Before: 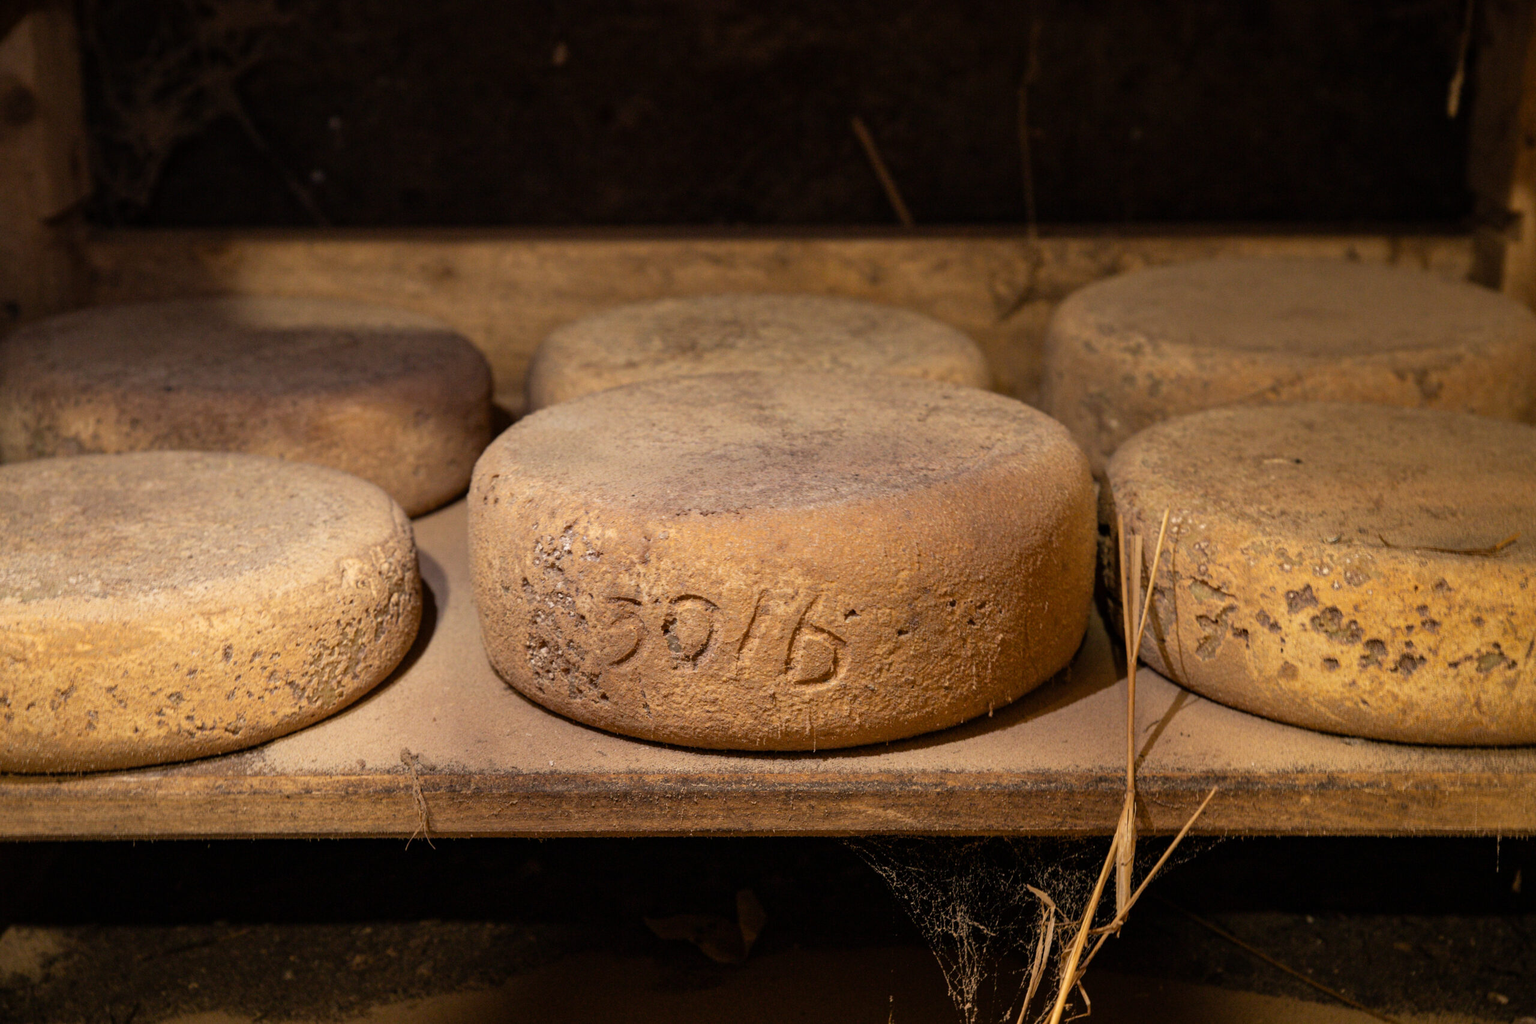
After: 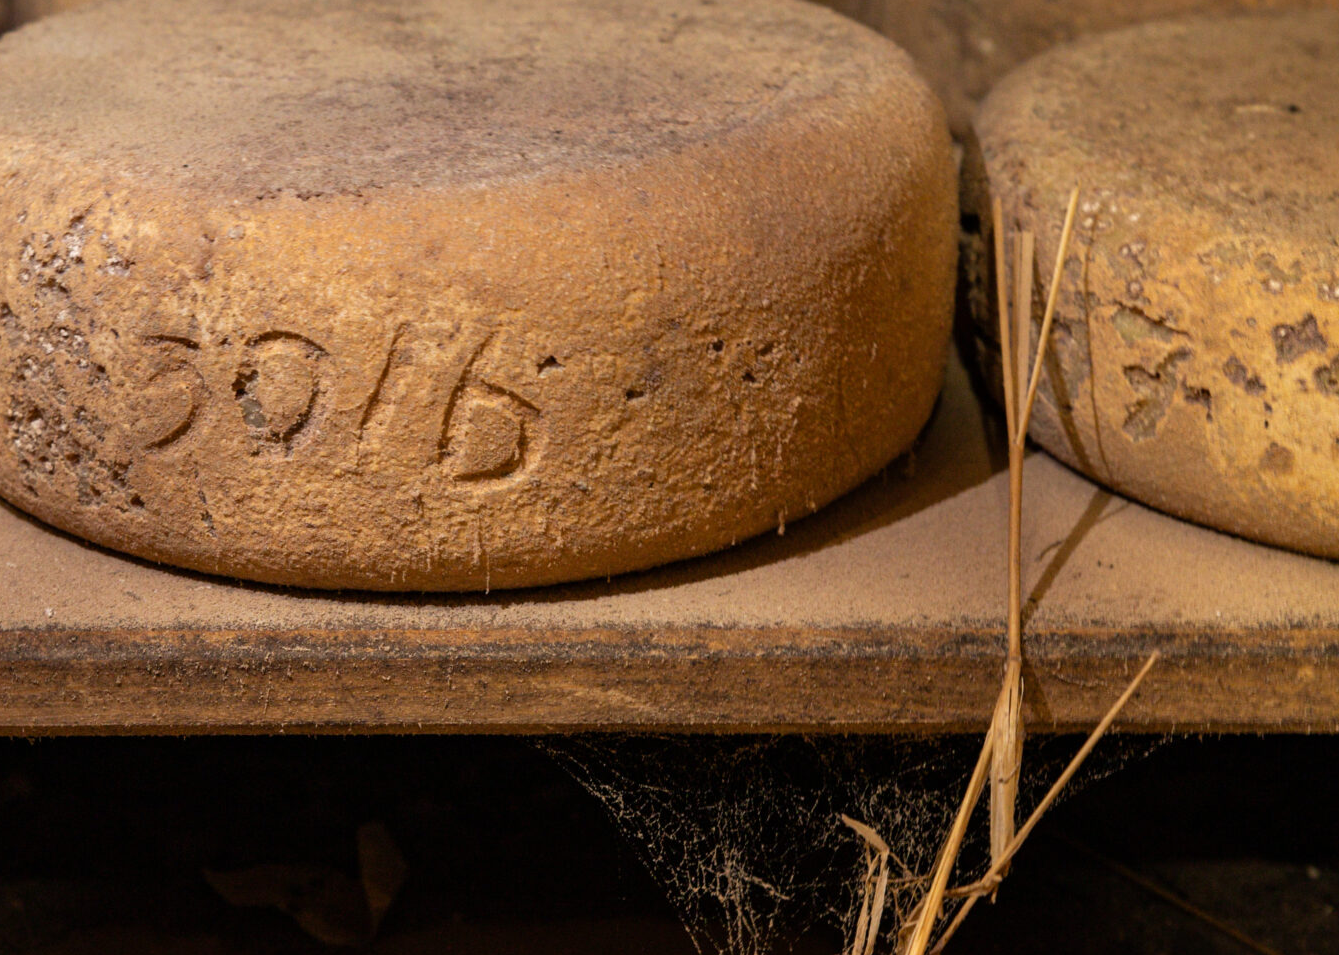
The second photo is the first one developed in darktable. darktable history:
crop: left 34.005%, top 38.71%, right 13.654%, bottom 5.289%
